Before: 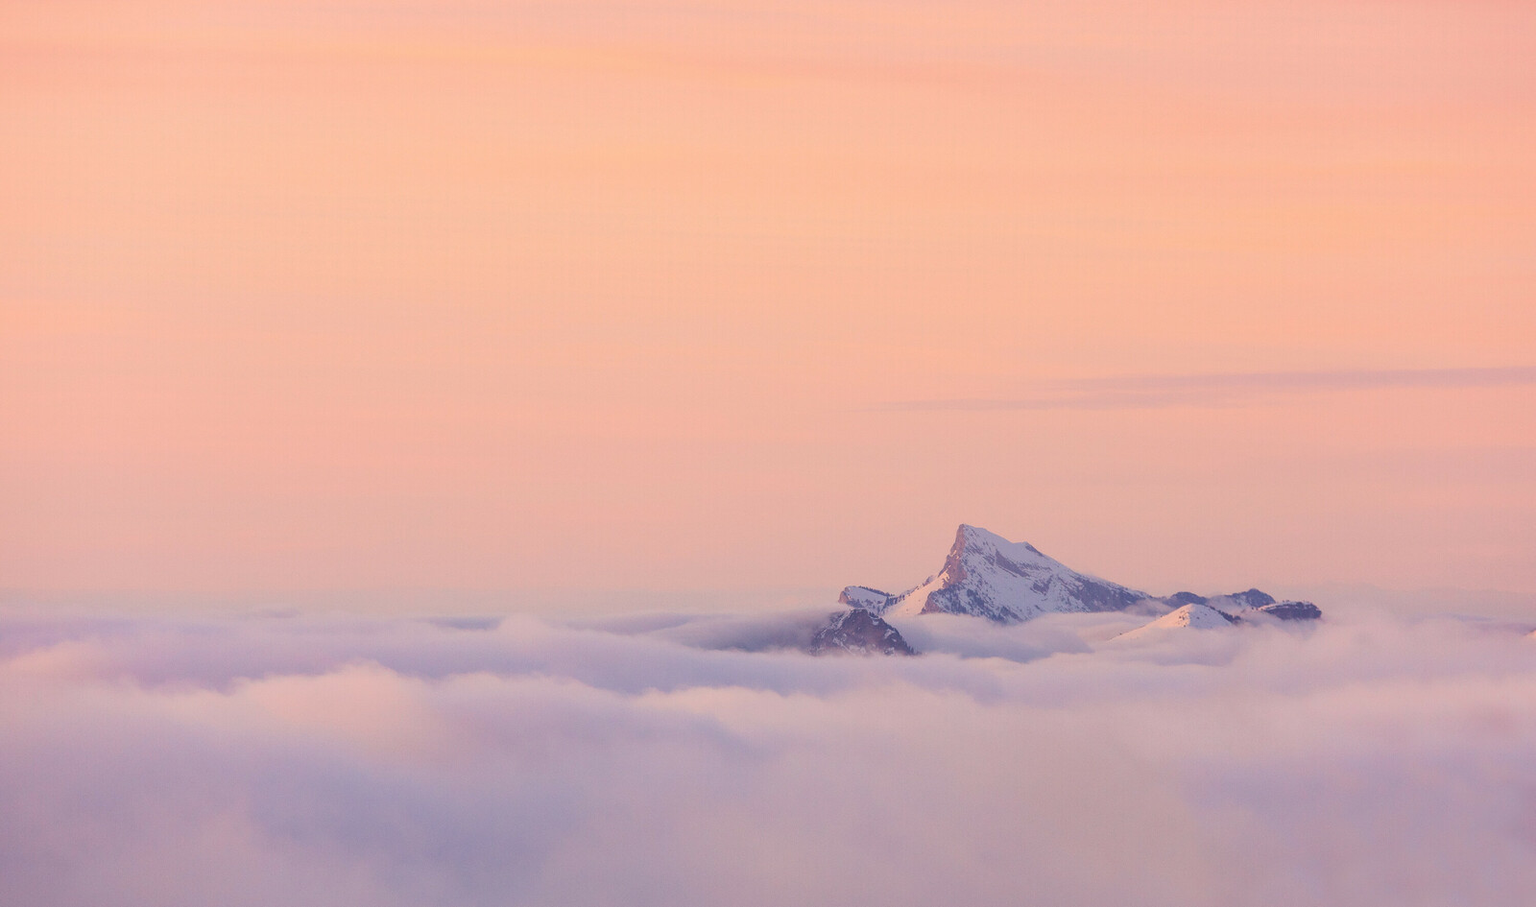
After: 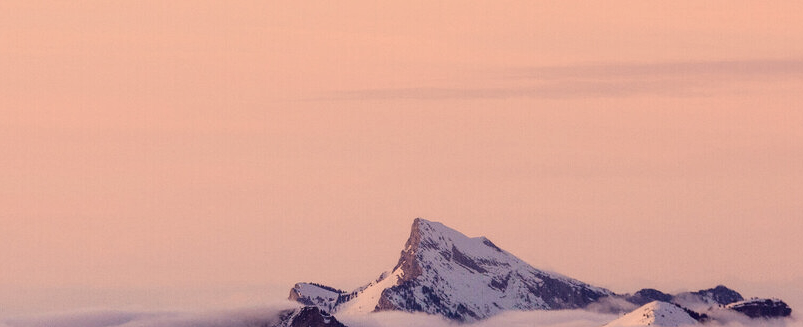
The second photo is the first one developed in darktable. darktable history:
local contrast: highlights 123%, shadows 126%, detail 140%, midtone range 0.254
tone curve: curves: ch0 [(0, 0) (0.049, 0.01) (0.154, 0.081) (0.491, 0.56) (0.739, 0.794) (0.992, 0.937)]; ch1 [(0, 0) (0.172, 0.123) (0.317, 0.272) (0.401, 0.422) (0.499, 0.497) (0.531, 0.54) (0.615, 0.603) (0.741, 0.783) (1, 1)]; ch2 [(0, 0) (0.411, 0.424) (0.462, 0.483) (0.544, 0.56) (0.686, 0.638) (1, 1)], color space Lab, independent channels, preserve colors none
crop: left 36.607%, top 34.735%, right 13.146%, bottom 30.611%
contrast brightness saturation: brightness -0.2, saturation 0.08
